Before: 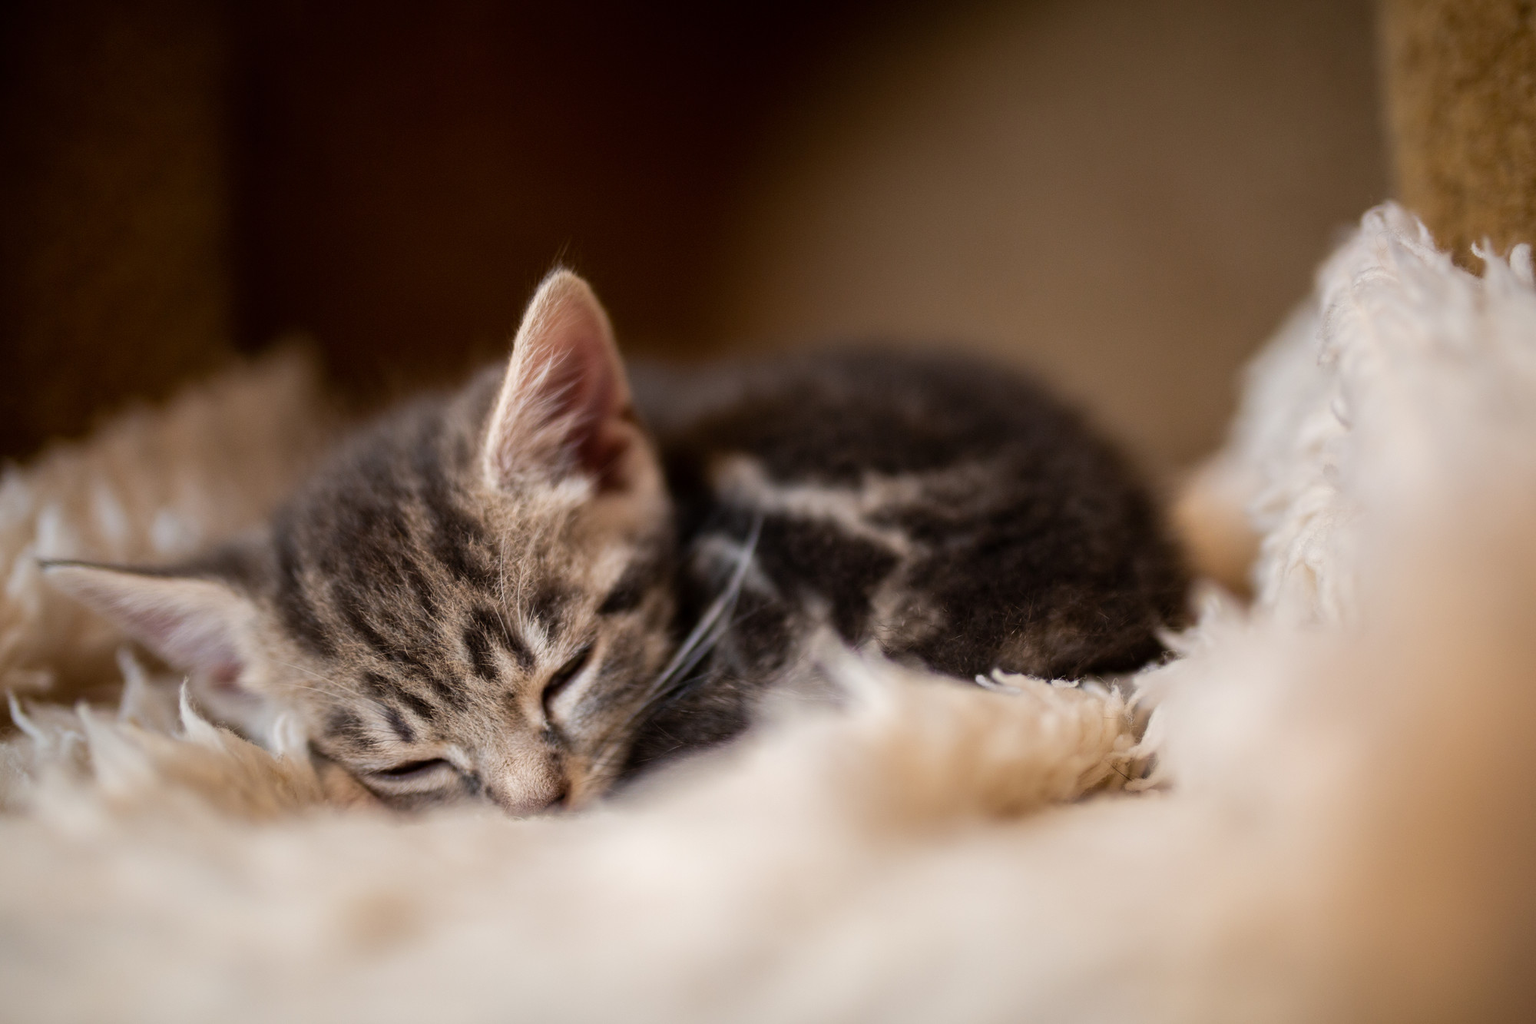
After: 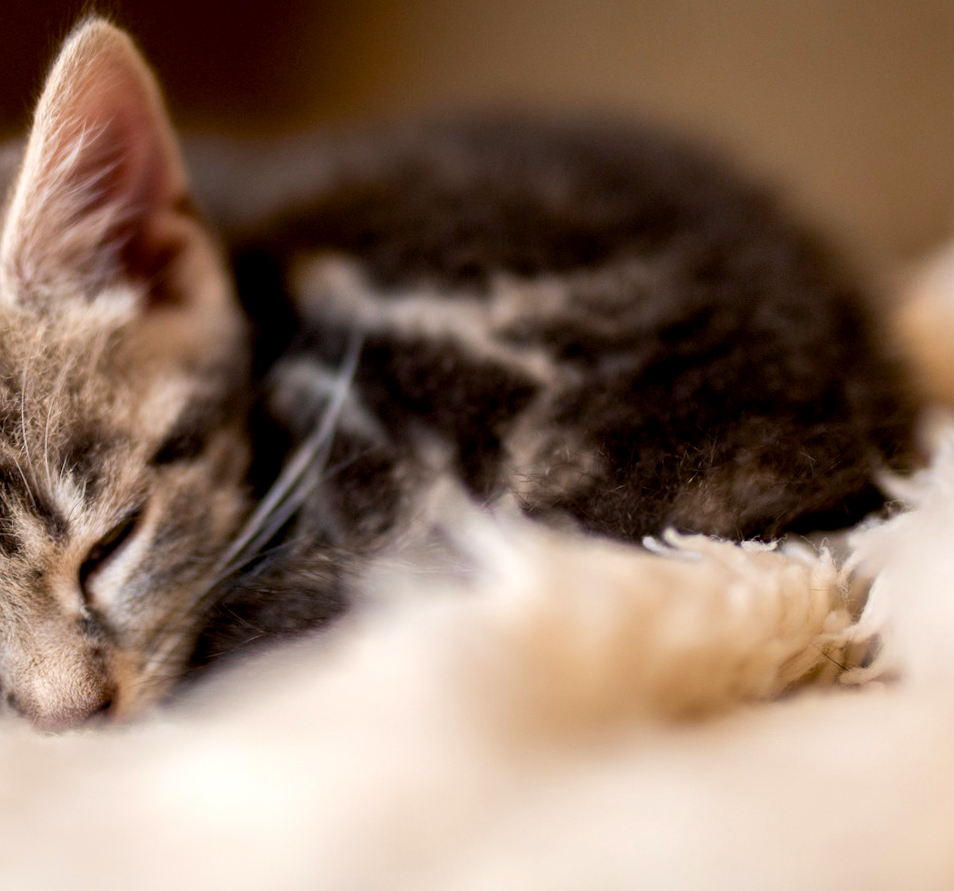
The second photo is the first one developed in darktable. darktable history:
exposure: black level correction 0.005, exposure 0.286 EV, compensate highlight preservation false
rotate and perspective: rotation -1°, crop left 0.011, crop right 0.989, crop top 0.025, crop bottom 0.975
crop: left 31.379%, top 24.658%, right 20.326%, bottom 6.628%
color balance rgb: perceptual saturation grading › global saturation 10%
